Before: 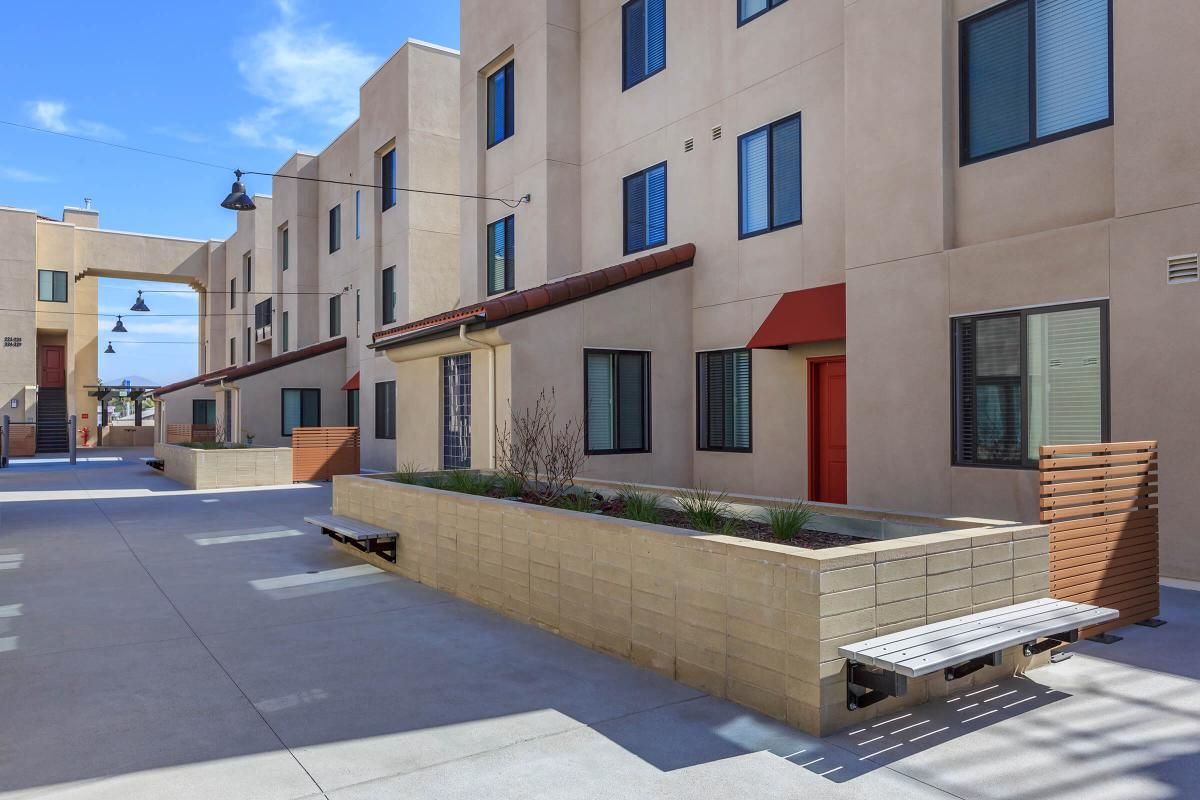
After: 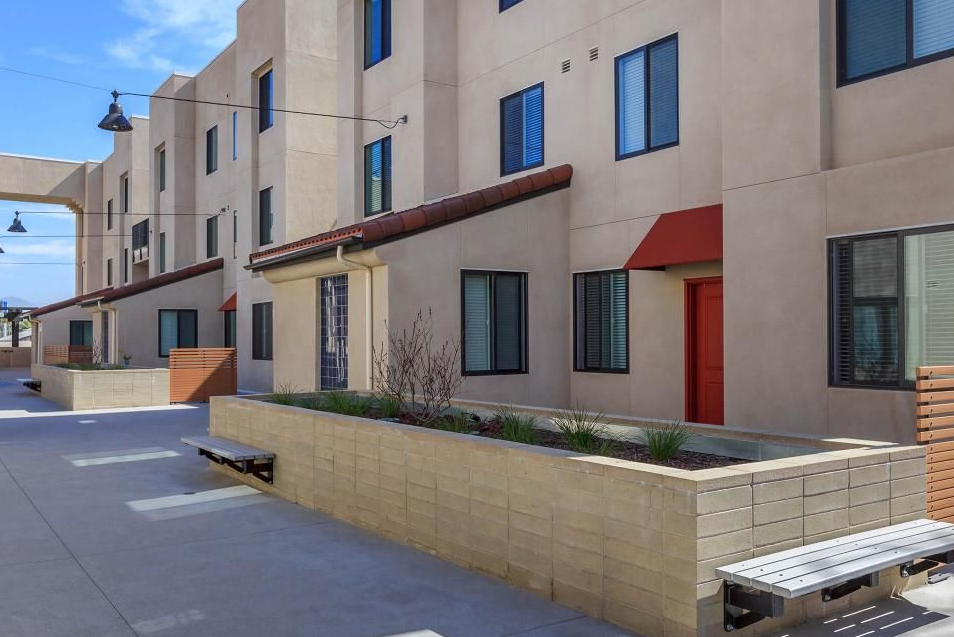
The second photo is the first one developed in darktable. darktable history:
crop and rotate: left 10.328%, top 9.993%, right 10.096%, bottom 10.287%
